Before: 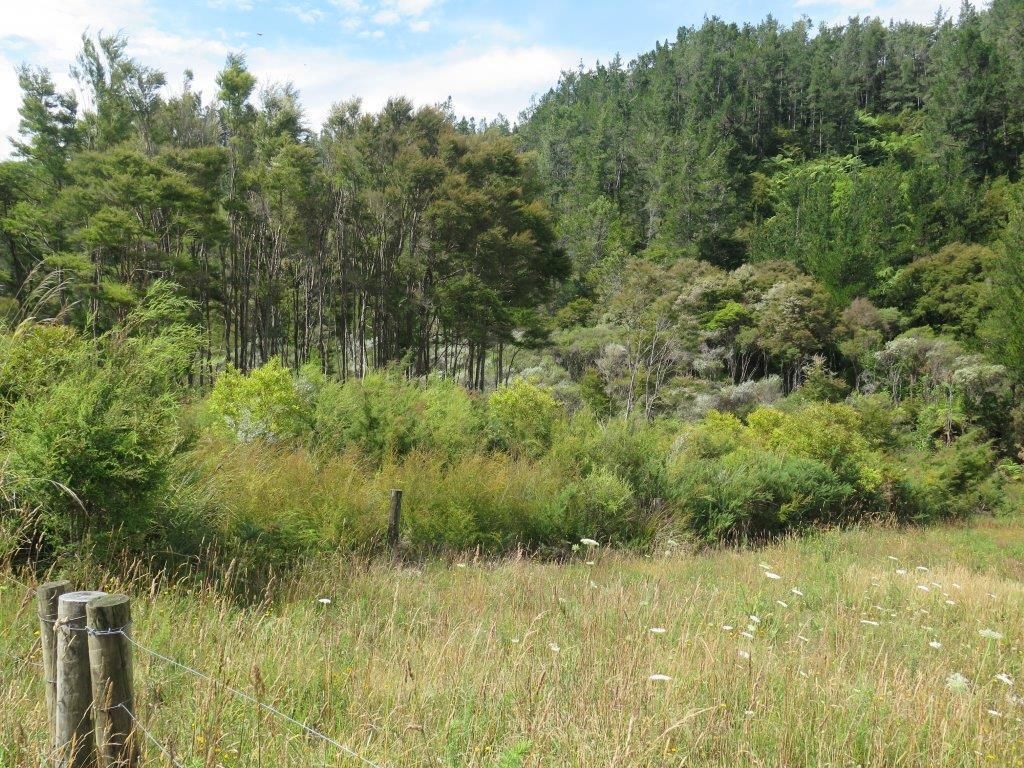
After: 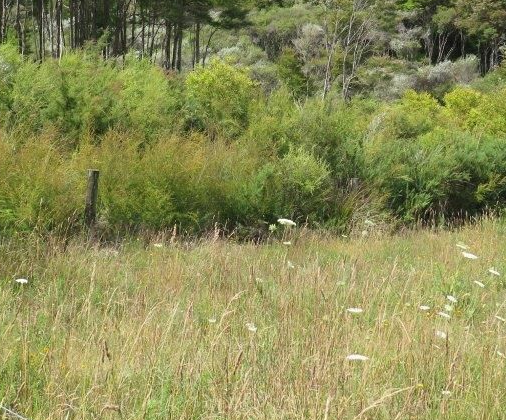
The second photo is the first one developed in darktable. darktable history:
crop: left 29.672%, top 41.786%, right 20.851%, bottom 3.487%
sharpen: radius 5.325, amount 0.312, threshold 26.433
